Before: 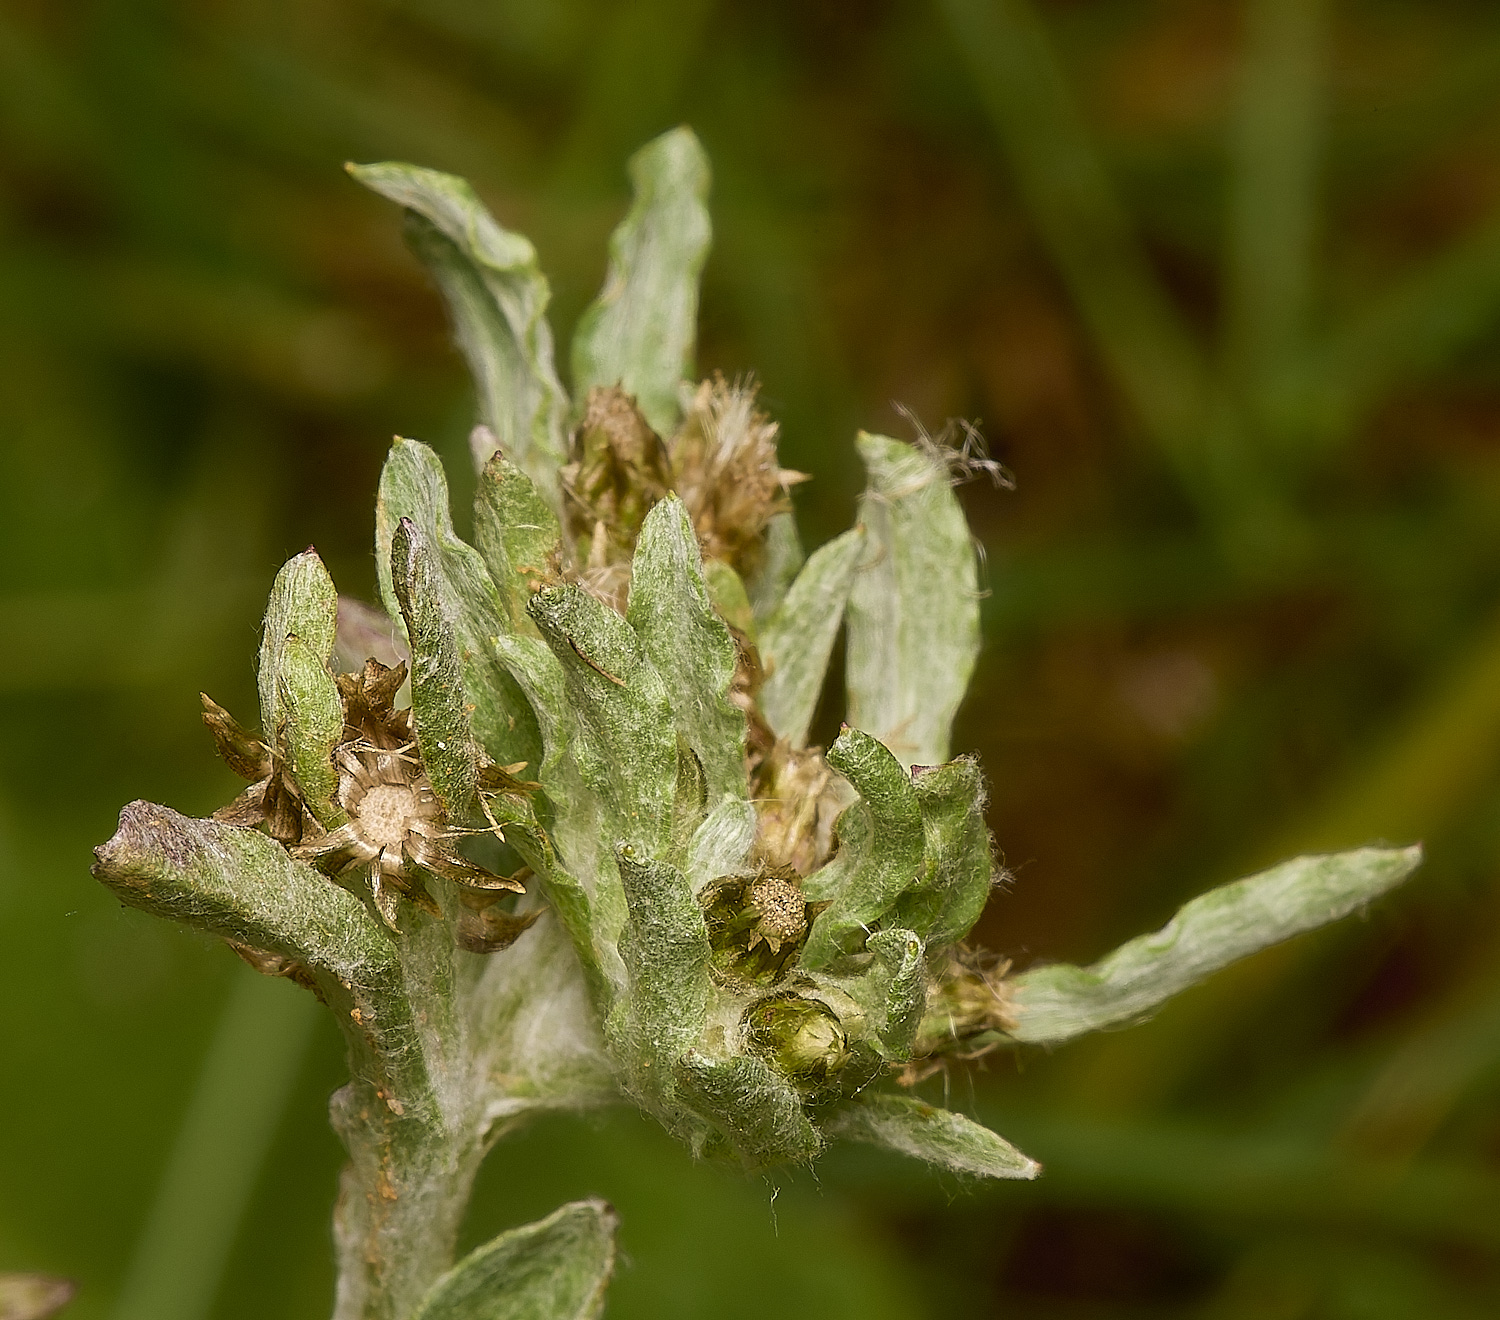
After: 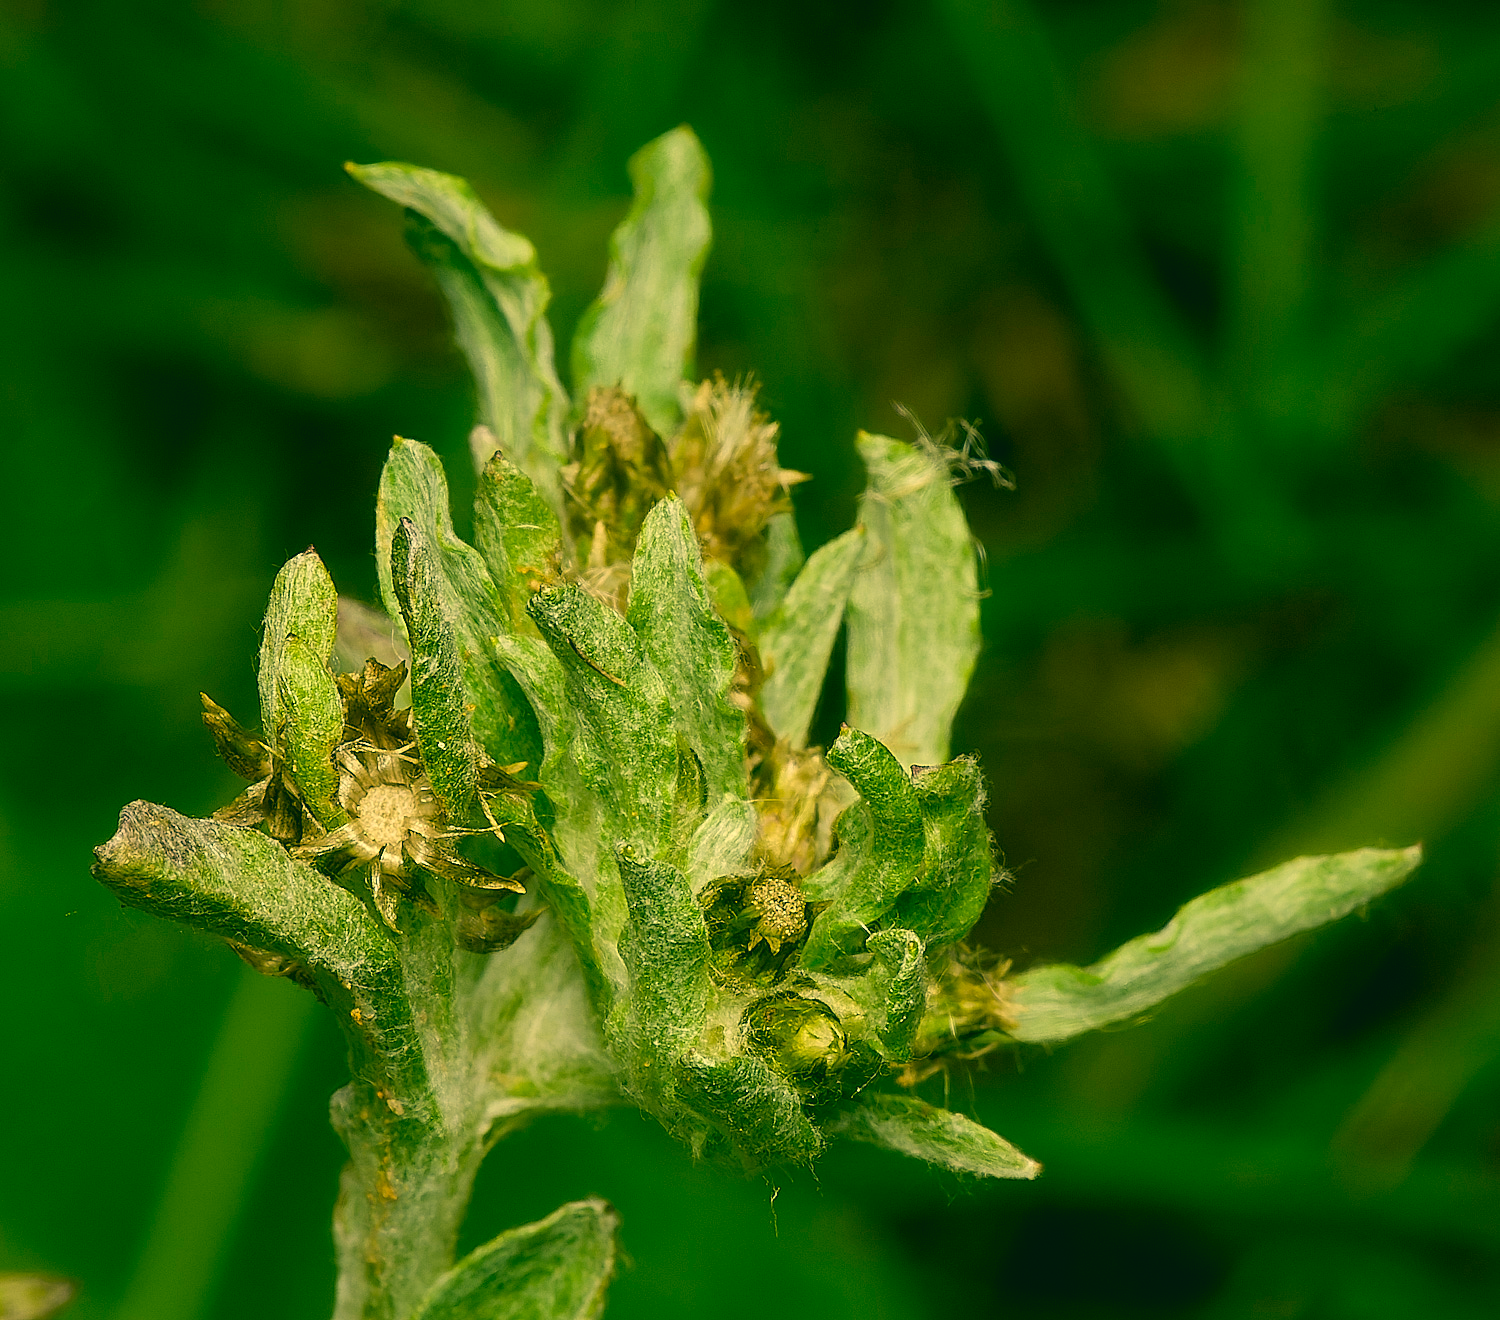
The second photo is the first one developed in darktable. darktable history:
color correction: highlights a* 2.08, highlights b* 34.59, shadows a* -36.01, shadows b* -6.03
